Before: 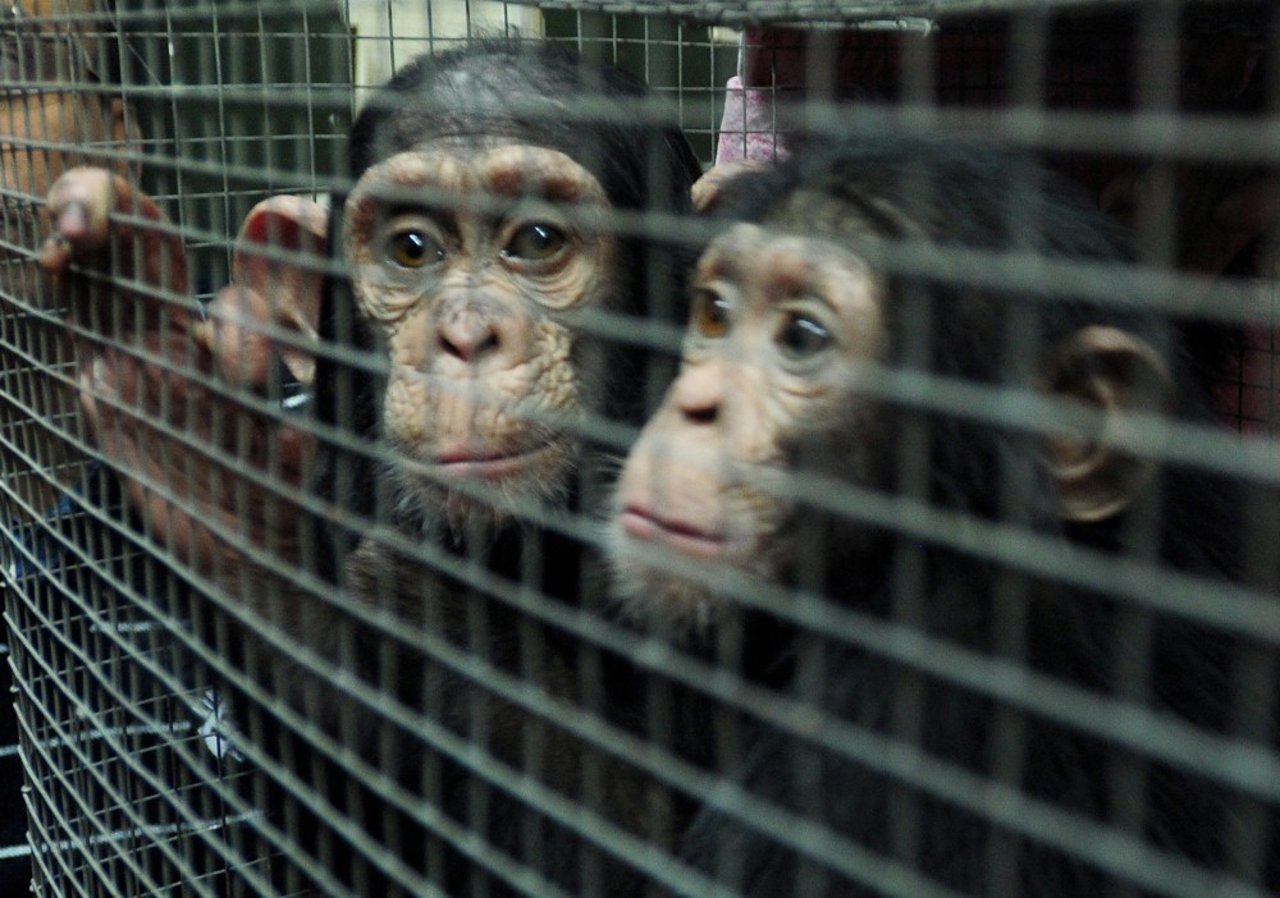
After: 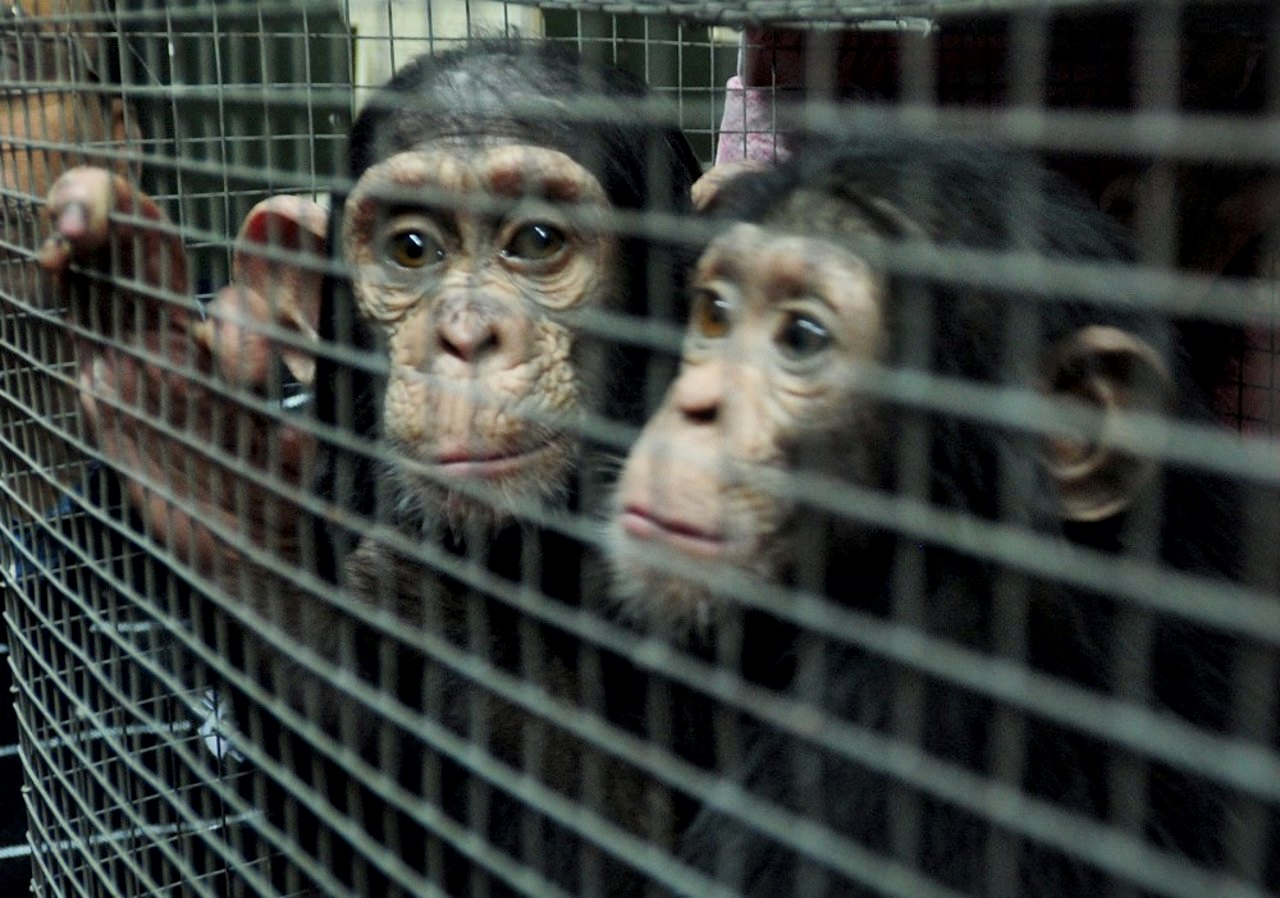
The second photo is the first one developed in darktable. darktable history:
local contrast: mode bilateral grid, contrast 21, coarseness 51, detail 132%, midtone range 0.2
shadows and highlights: radius 127.96, shadows 21.2, highlights -22.12, low approximation 0.01
